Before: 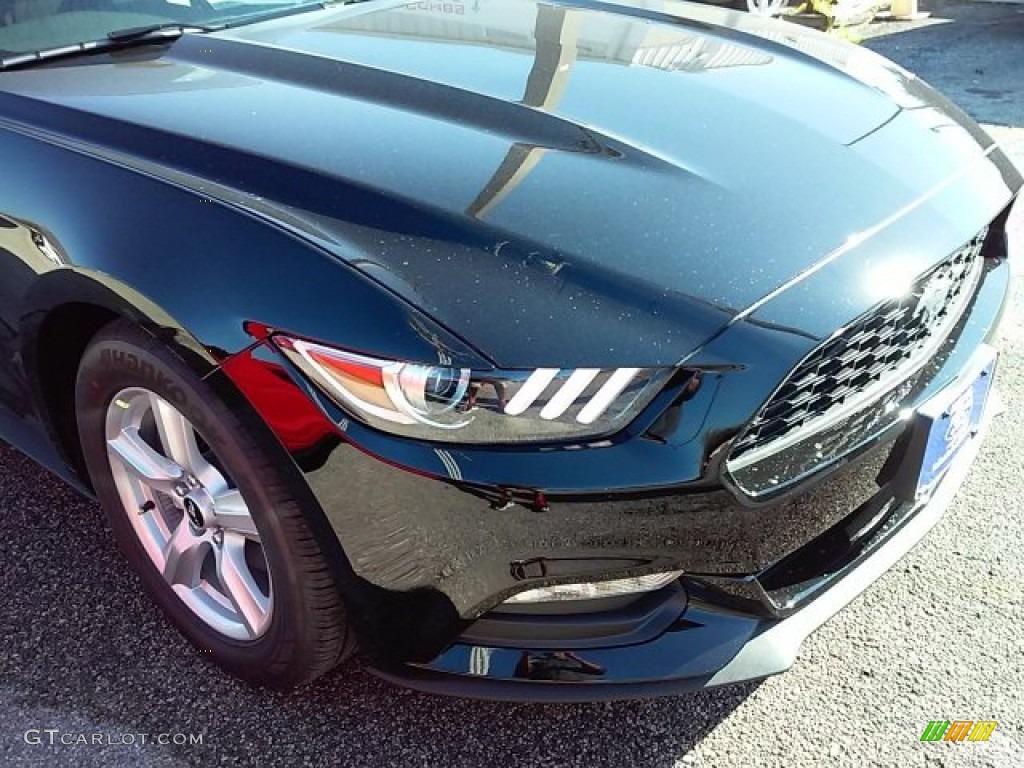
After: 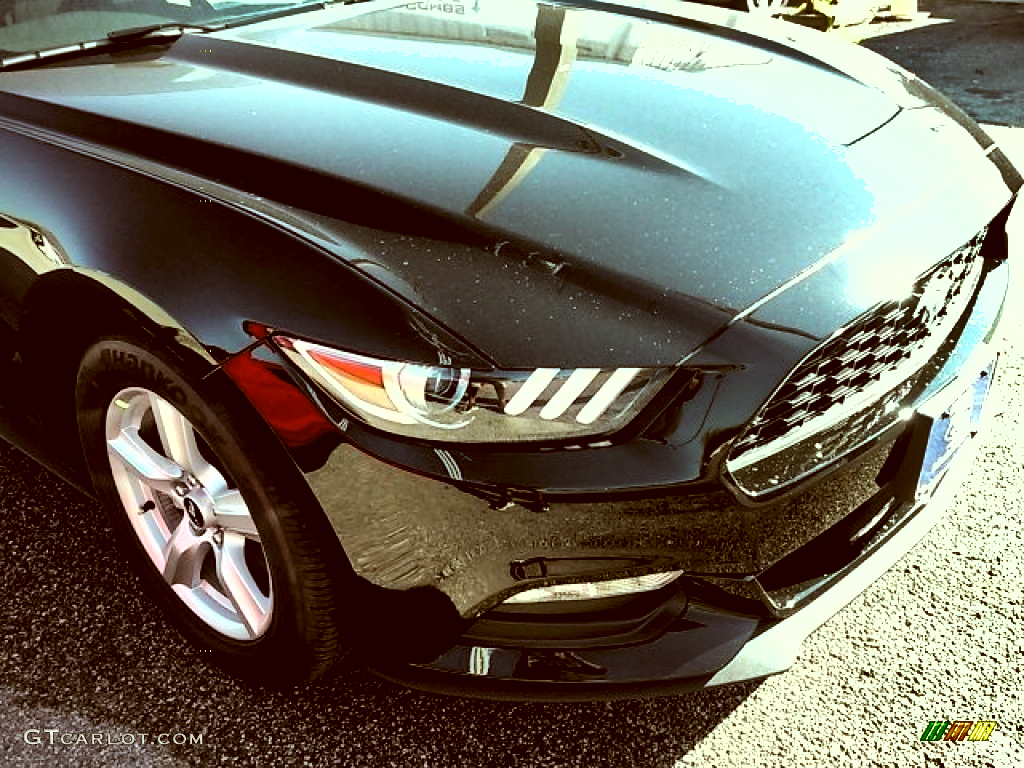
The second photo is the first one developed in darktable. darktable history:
color correction: highlights a* -6.29, highlights b* 9.37, shadows a* 10.09, shadows b* 23.52
shadows and highlights: white point adjustment 0.084, highlights -71.16, soften with gaussian
levels: levels [0.129, 0.519, 0.867]
